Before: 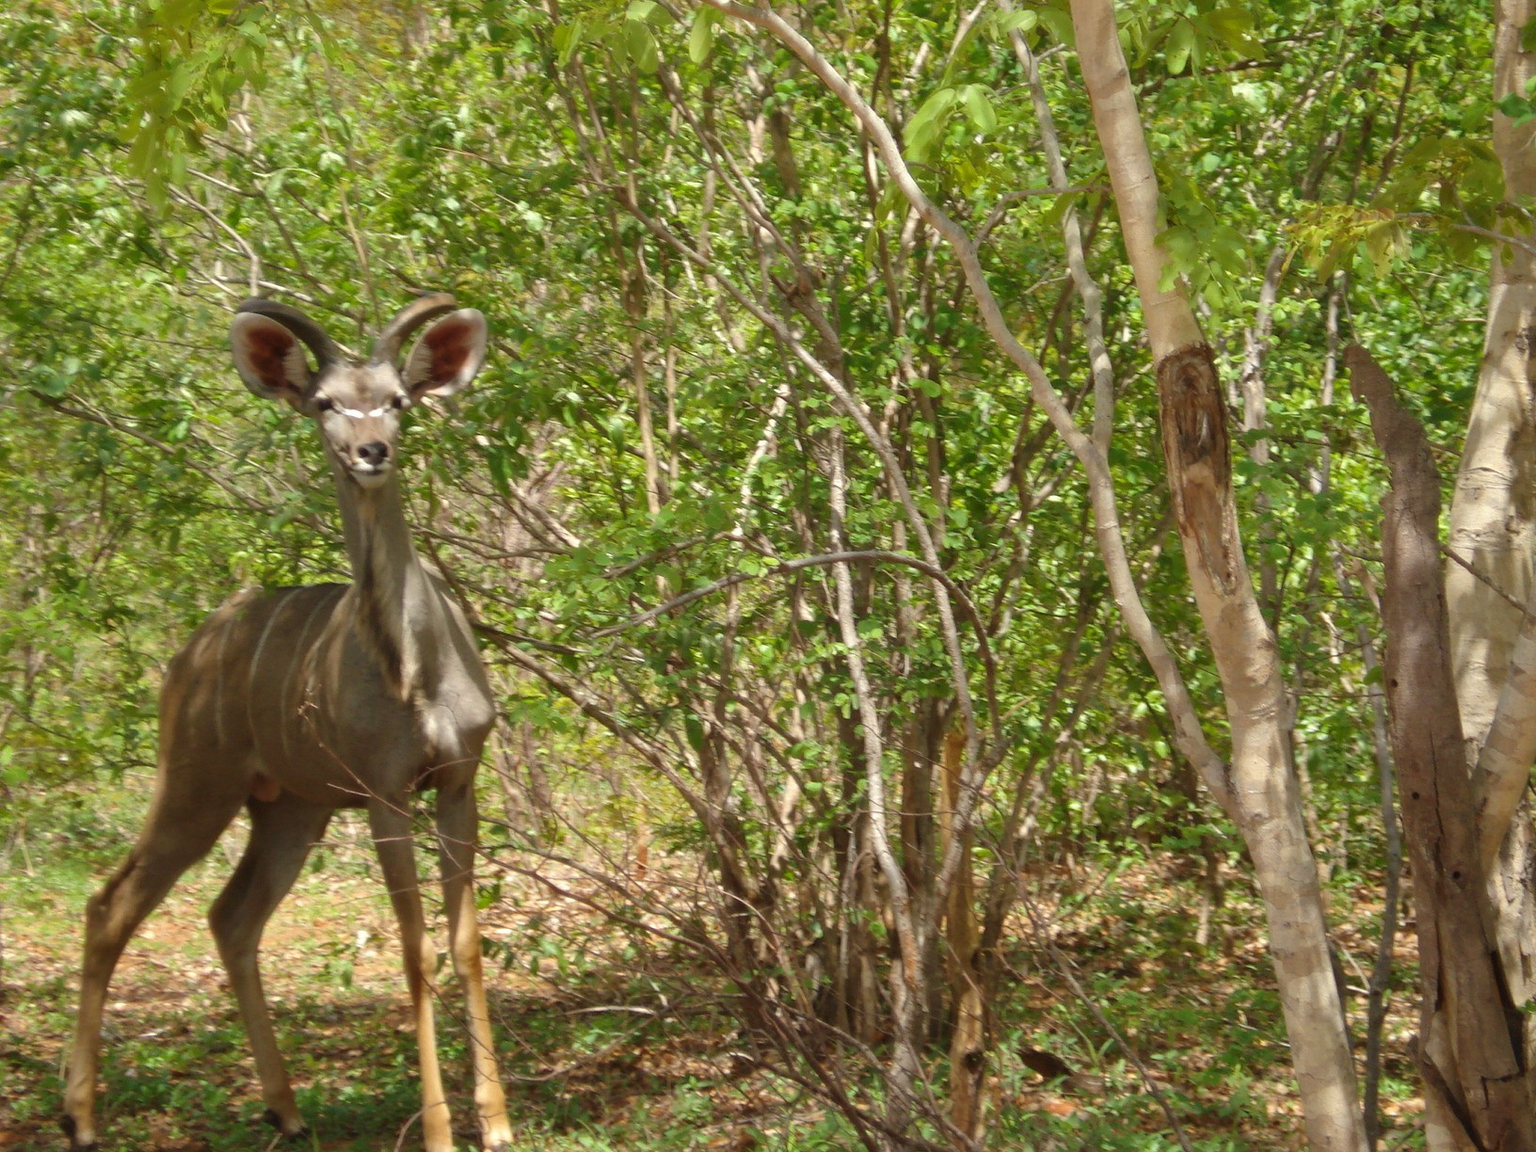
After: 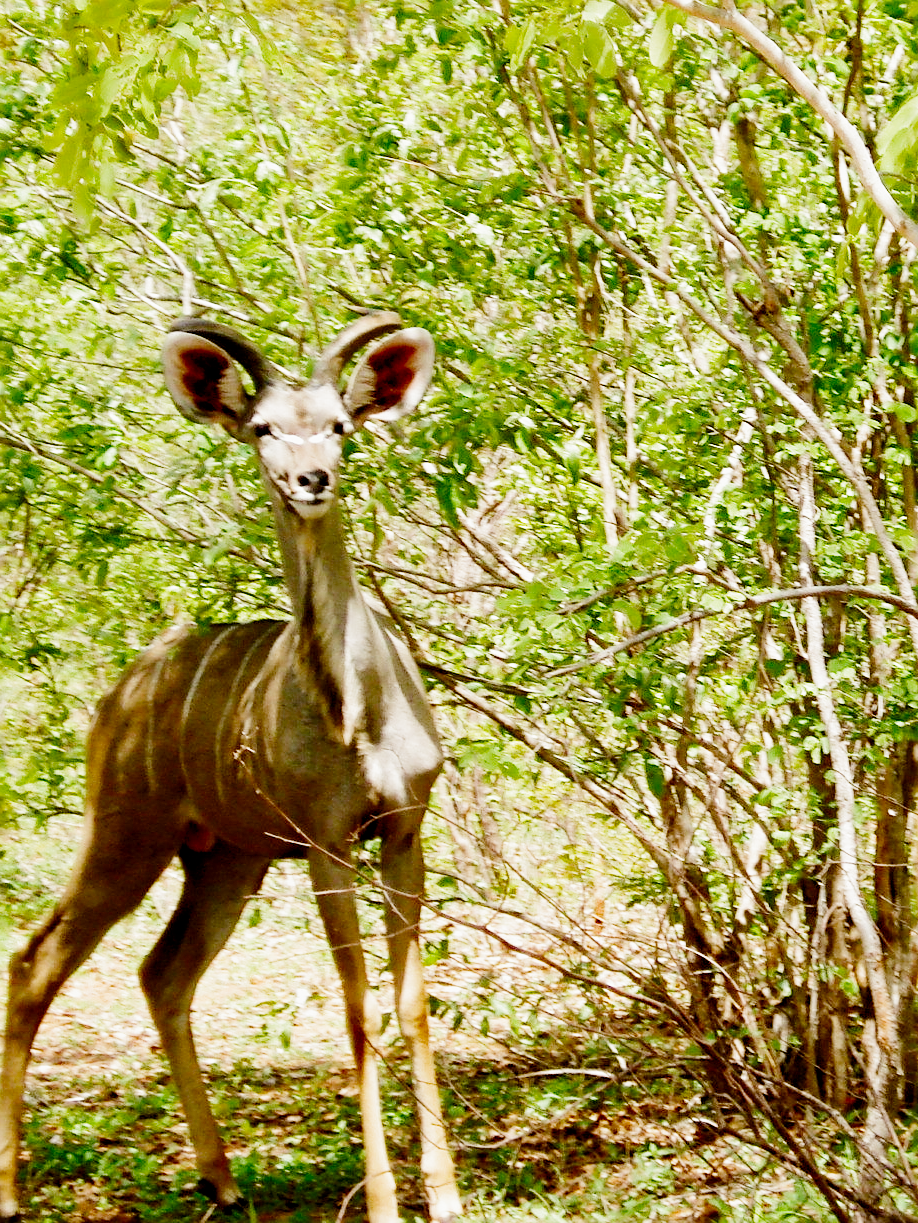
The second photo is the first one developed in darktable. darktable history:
crop: left 5.114%, right 38.589%
sharpen: on, module defaults
filmic rgb: black relative exposure -2.85 EV, white relative exposure 4.56 EV, hardness 1.77, contrast 1.25, preserve chrominance no, color science v5 (2021)
contrast brightness saturation: contrast 0.21, brightness -0.11, saturation 0.21
exposure: exposure 1.223 EV, compensate highlight preservation false
